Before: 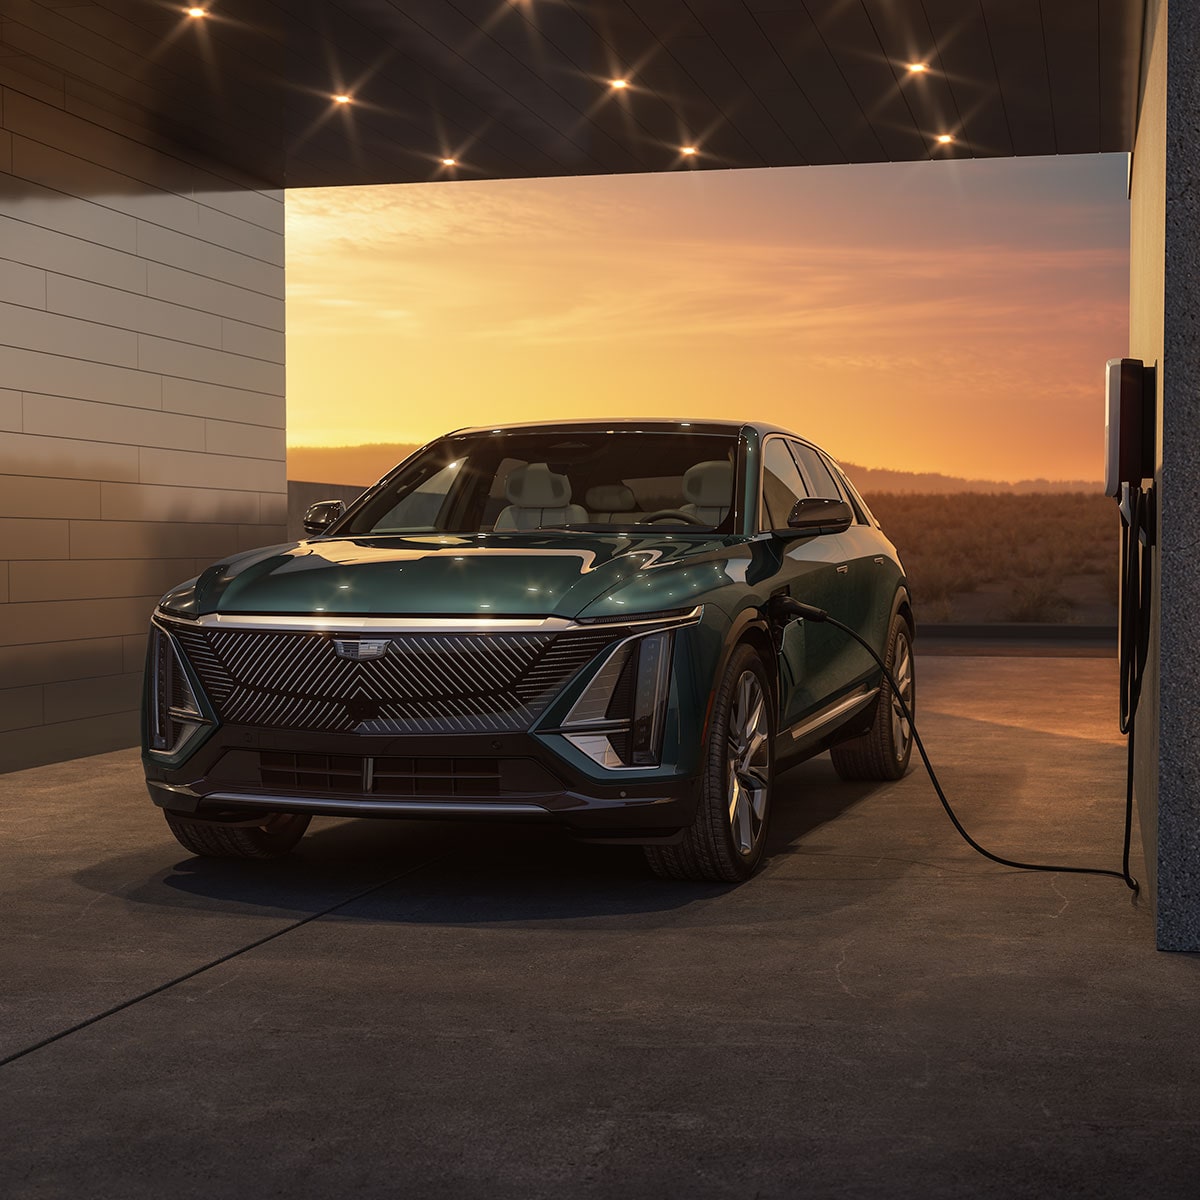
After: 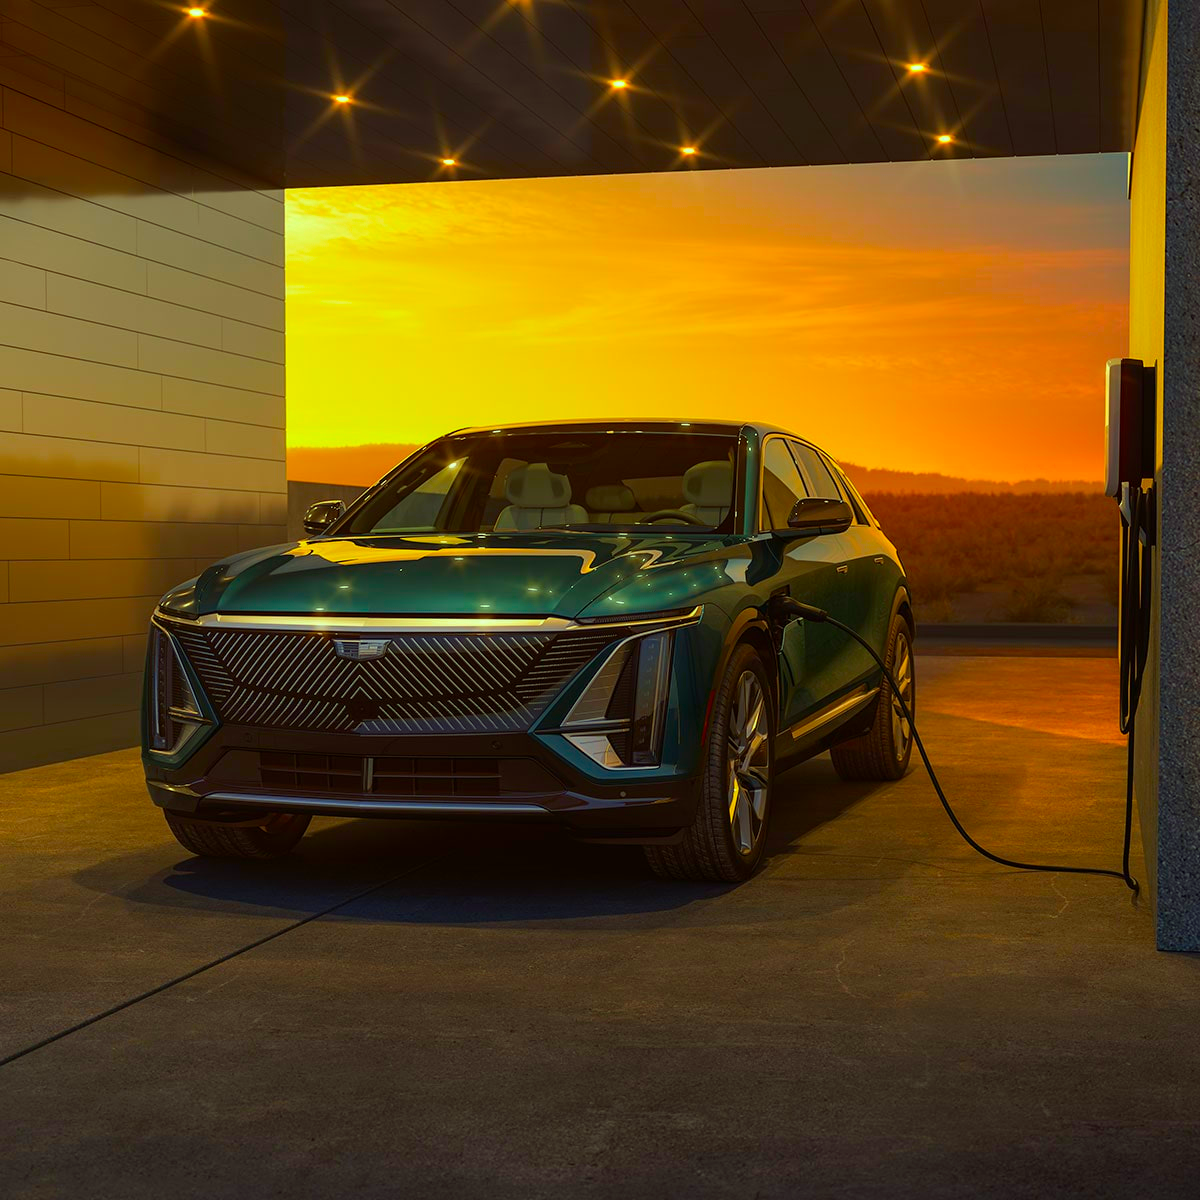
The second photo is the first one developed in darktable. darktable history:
color correction: highlights a* -10.77, highlights b* 9.8, saturation 1.72
color balance rgb: perceptual saturation grading › global saturation 20%, global vibrance 20%
